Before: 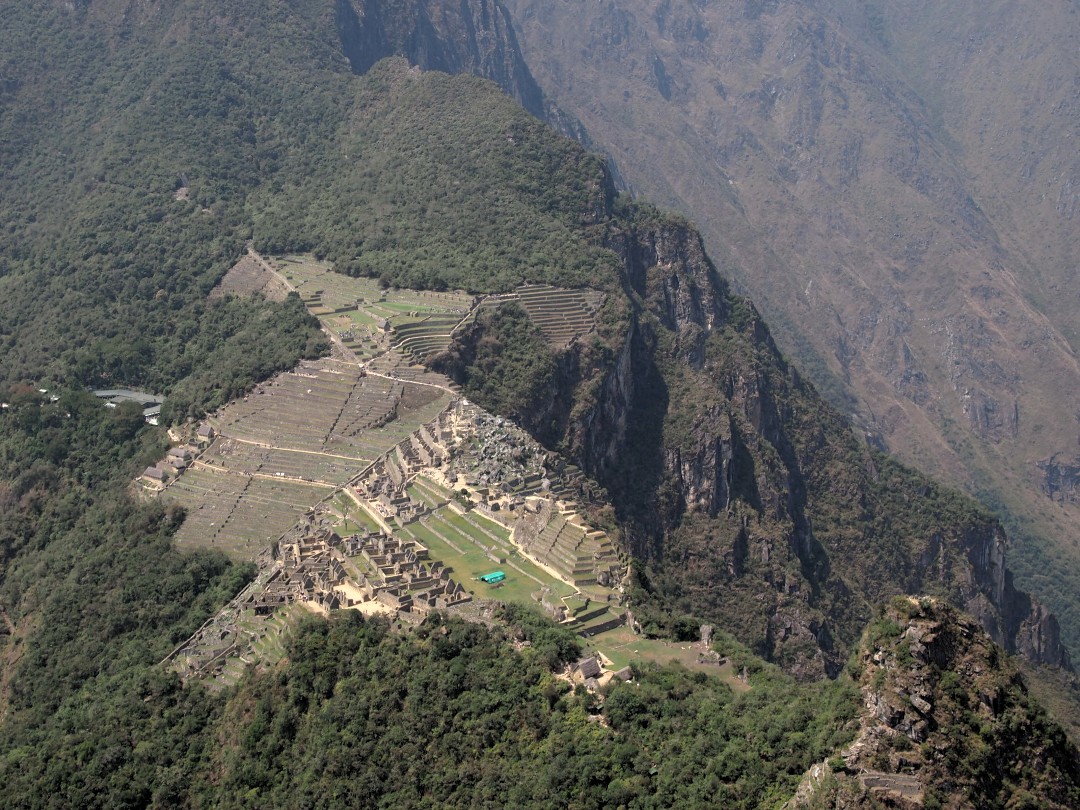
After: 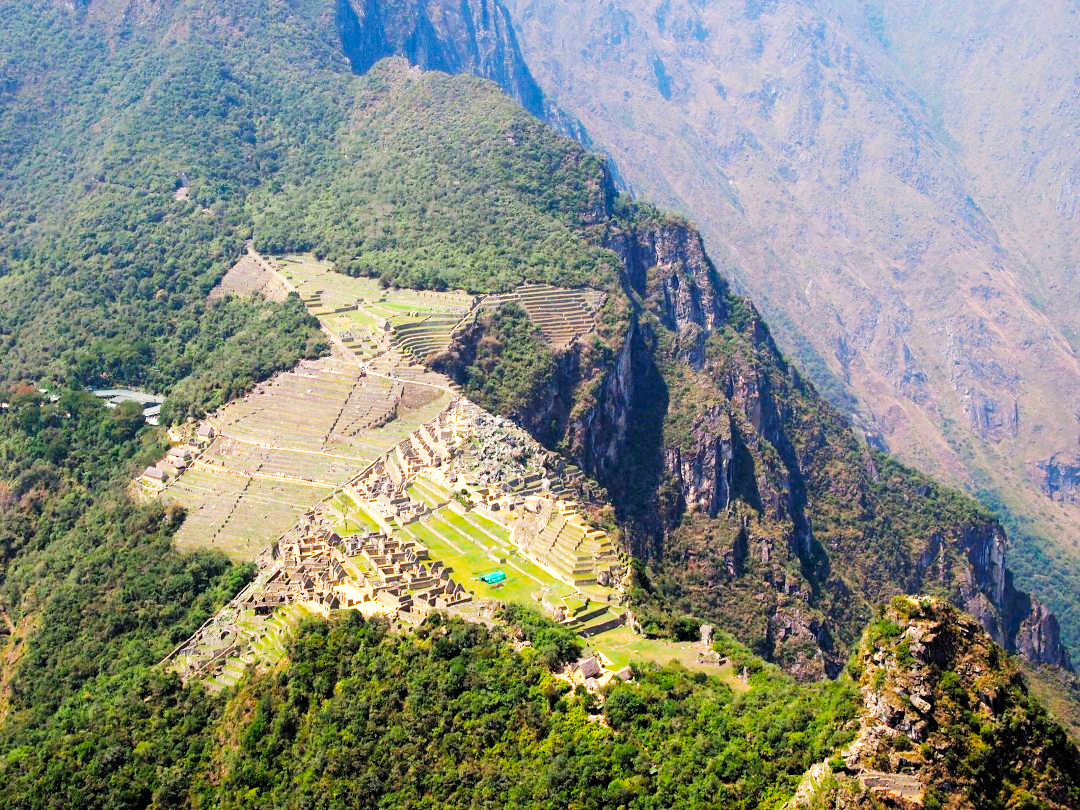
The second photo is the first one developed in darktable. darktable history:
color balance rgb: linear chroma grading › global chroma 23.15%, perceptual saturation grading › global saturation 28.7%, perceptual saturation grading › mid-tones 12.04%, perceptual saturation grading › shadows 10.19%, global vibrance 22.22%
base curve: curves: ch0 [(0, 0) (0.007, 0.004) (0.027, 0.03) (0.046, 0.07) (0.207, 0.54) (0.442, 0.872) (0.673, 0.972) (1, 1)], preserve colors none
